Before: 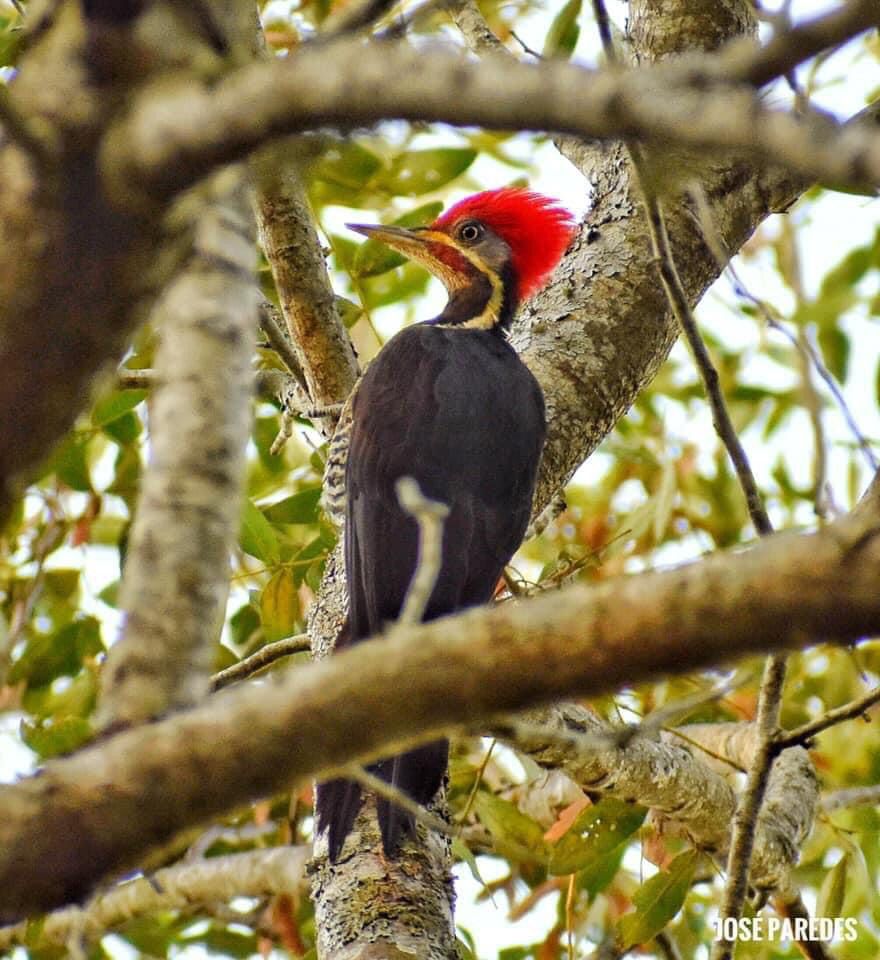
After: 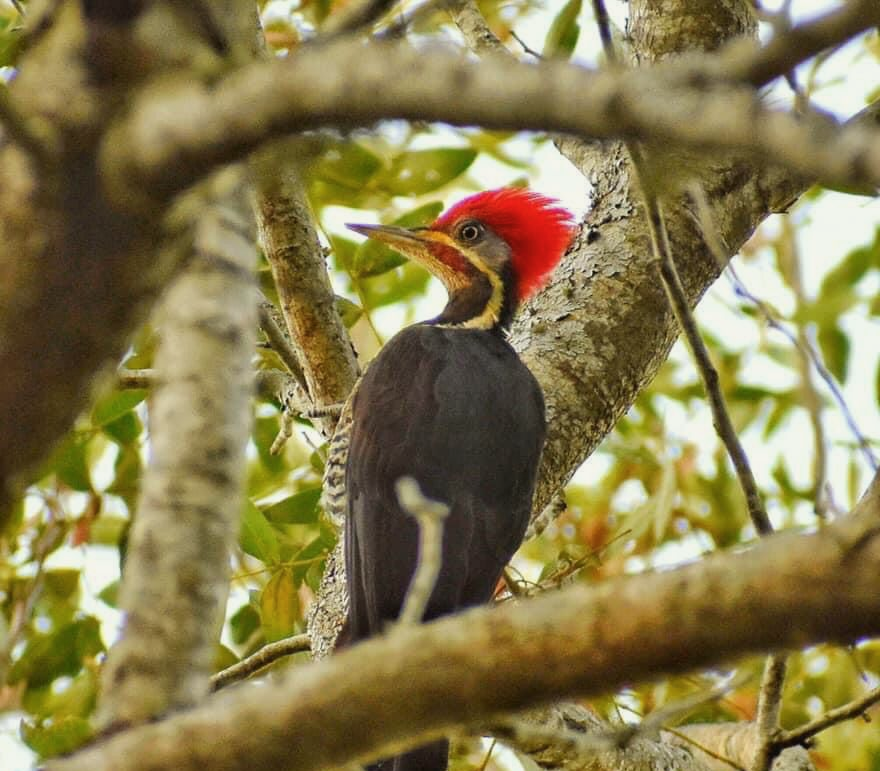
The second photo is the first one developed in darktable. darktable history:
crop: bottom 19.644%
color balance: mode lift, gamma, gain (sRGB), lift [1.04, 1, 1, 0.97], gamma [1.01, 1, 1, 0.97], gain [0.96, 1, 1, 0.97]
color balance rgb: on, module defaults
